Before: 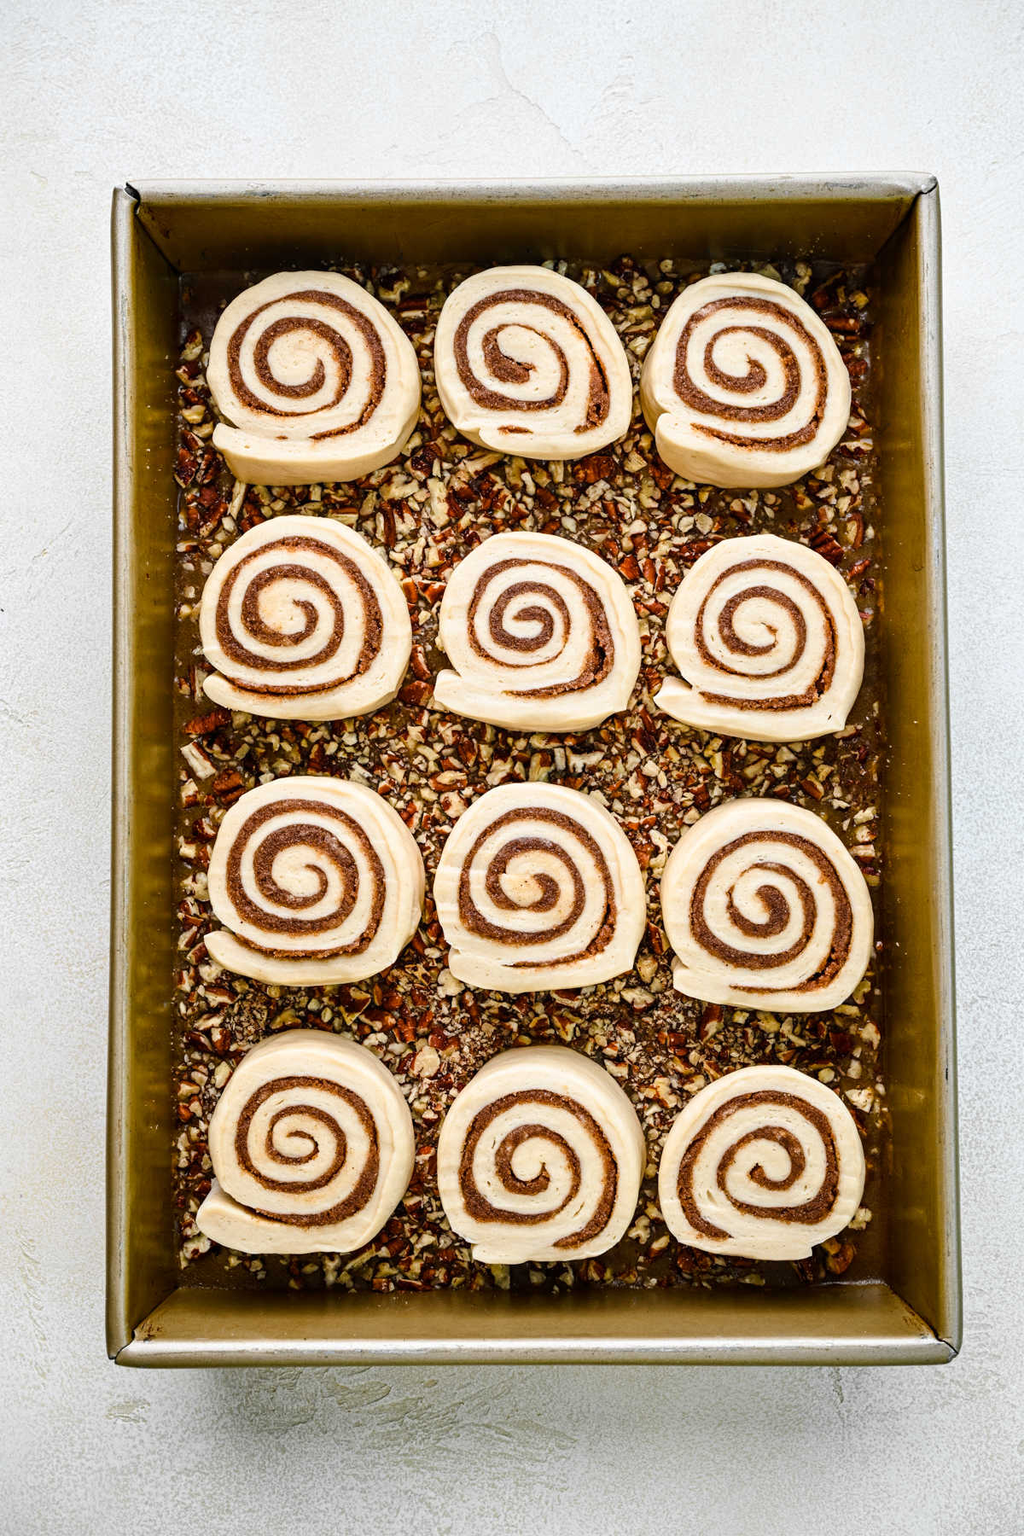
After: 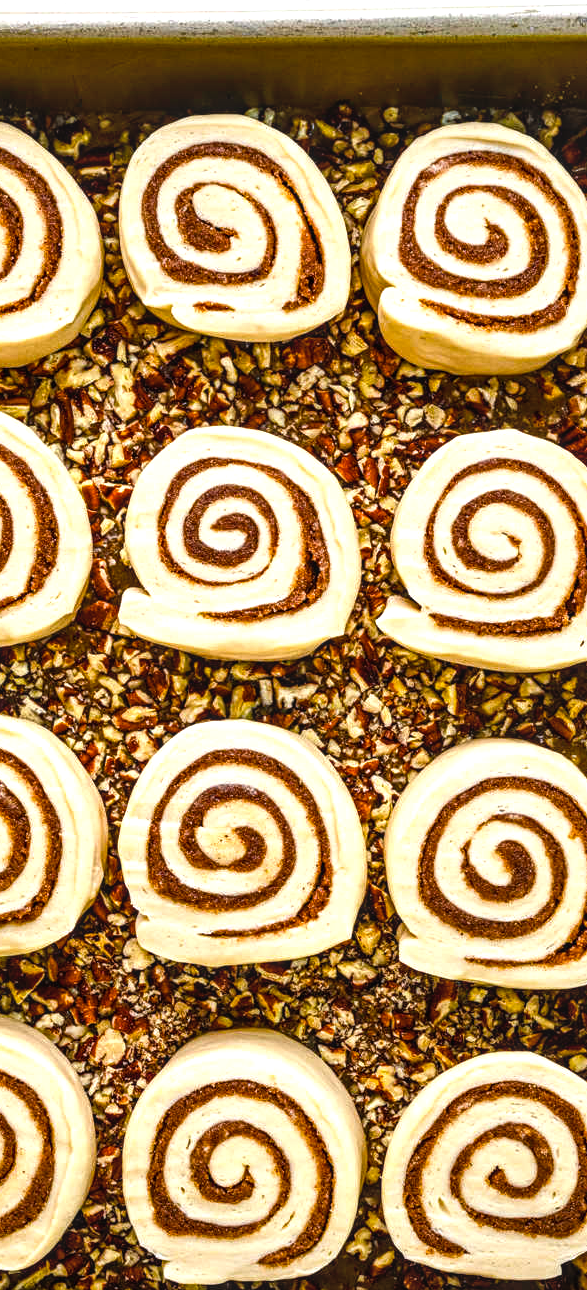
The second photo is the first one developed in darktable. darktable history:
crop: left 32.518%, top 10.953%, right 18.533%, bottom 17.371%
local contrast: on, module defaults
color balance rgb: perceptual saturation grading › global saturation 30.833%, perceptual brilliance grading › global brilliance 2.193%, perceptual brilliance grading › highlights 8.436%, perceptual brilliance grading › shadows -4.323%, contrast 4.098%
shadows and highlights: soften with gaussian
